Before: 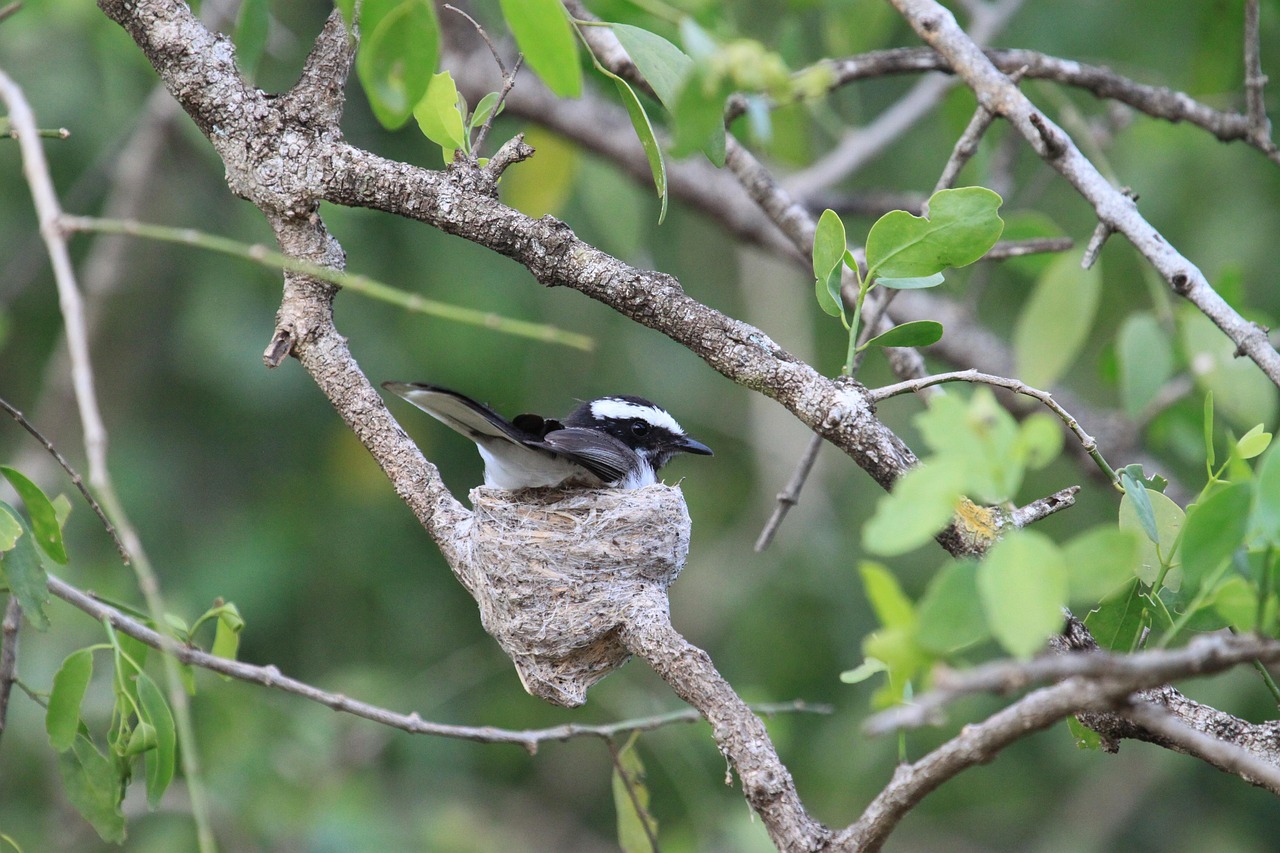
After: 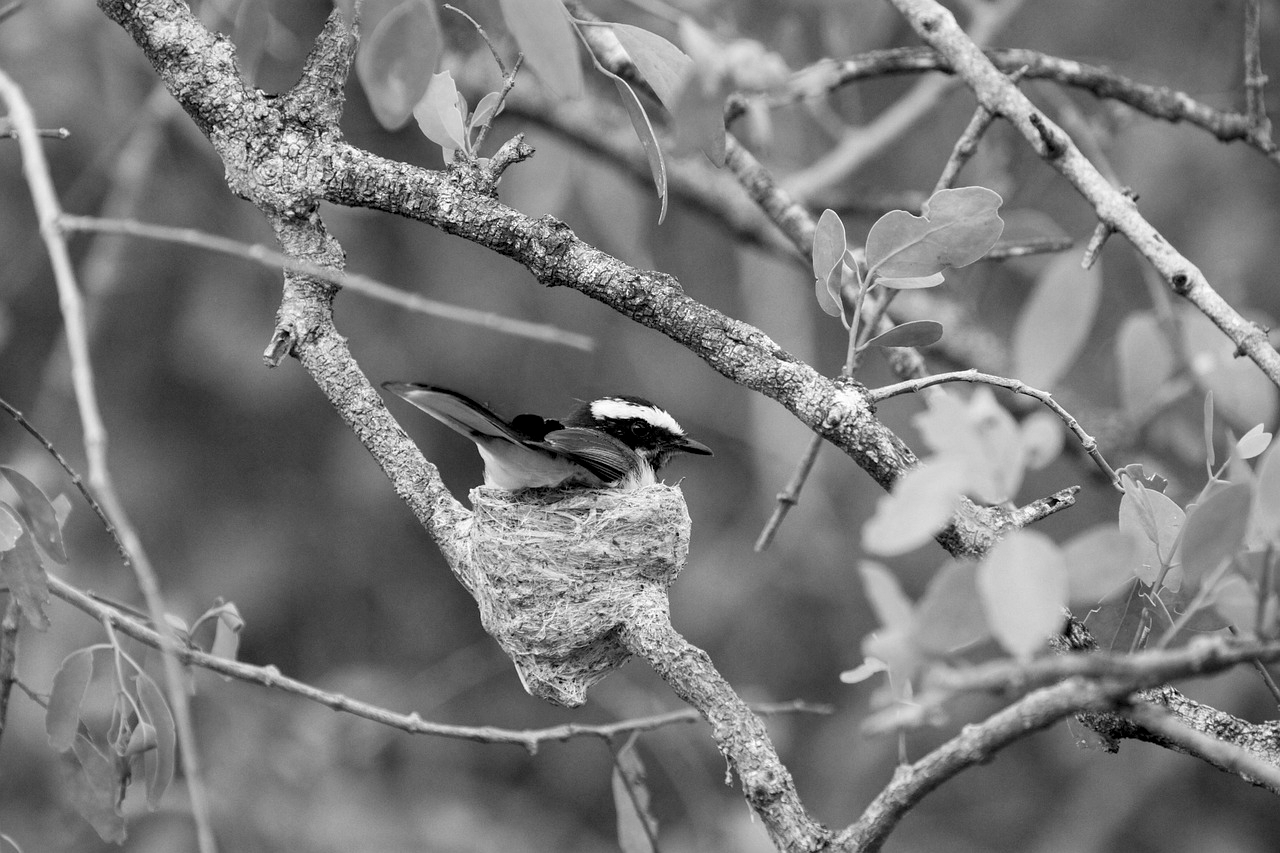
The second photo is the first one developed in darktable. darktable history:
monochrome: on, module defaults
exposure: black level correction 0.009, compensate highlight preservation false
local contrast: highlights 100%, shadows 100%, detail 120%, midtone range 0.2
